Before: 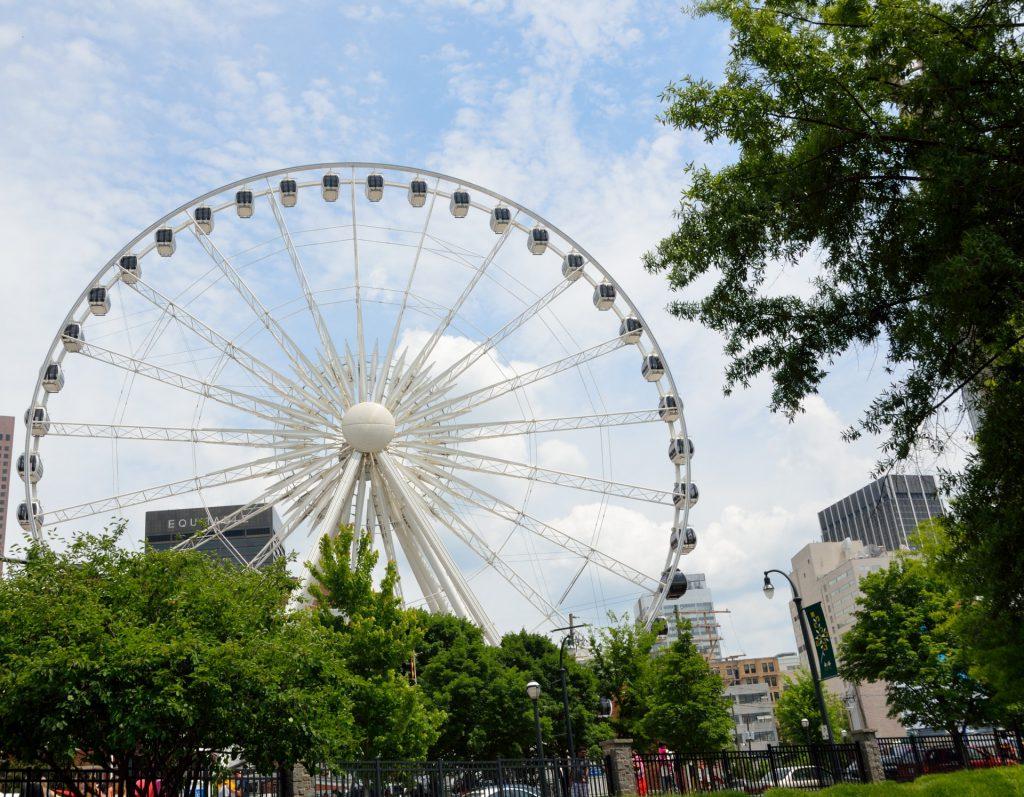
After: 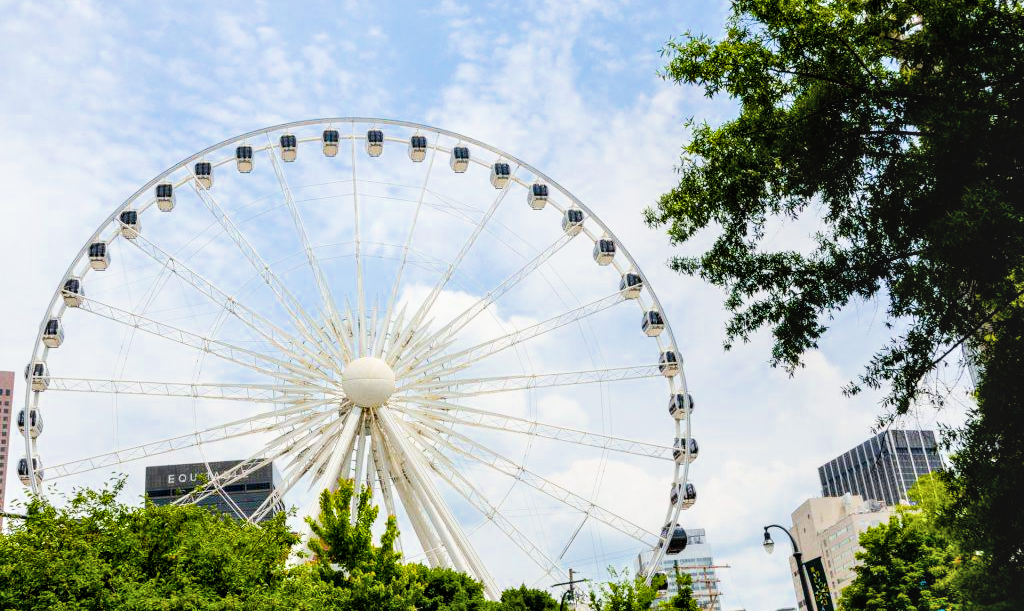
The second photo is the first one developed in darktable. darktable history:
local contrast: detail 130%
filmic rgb: black relative exposure -7.65 EV, white relative exposure 4.56 EV, hardness 3.61, contrast 1.106
crop: top 5.667%, bottom 17.637%
color balance rgb: linear chroma grading › global chroma 9%, perceptual saturation grading › global saturation 36%, perceptual saturation grading › shadows 35%, perceptual brilliance grading › global brilliance 15%, perceptual brilliance grading › shadows -35%, global vibrance 15%
exposure: black level correction 0, exposure 0.6 EV, compensate highlight preservation false
